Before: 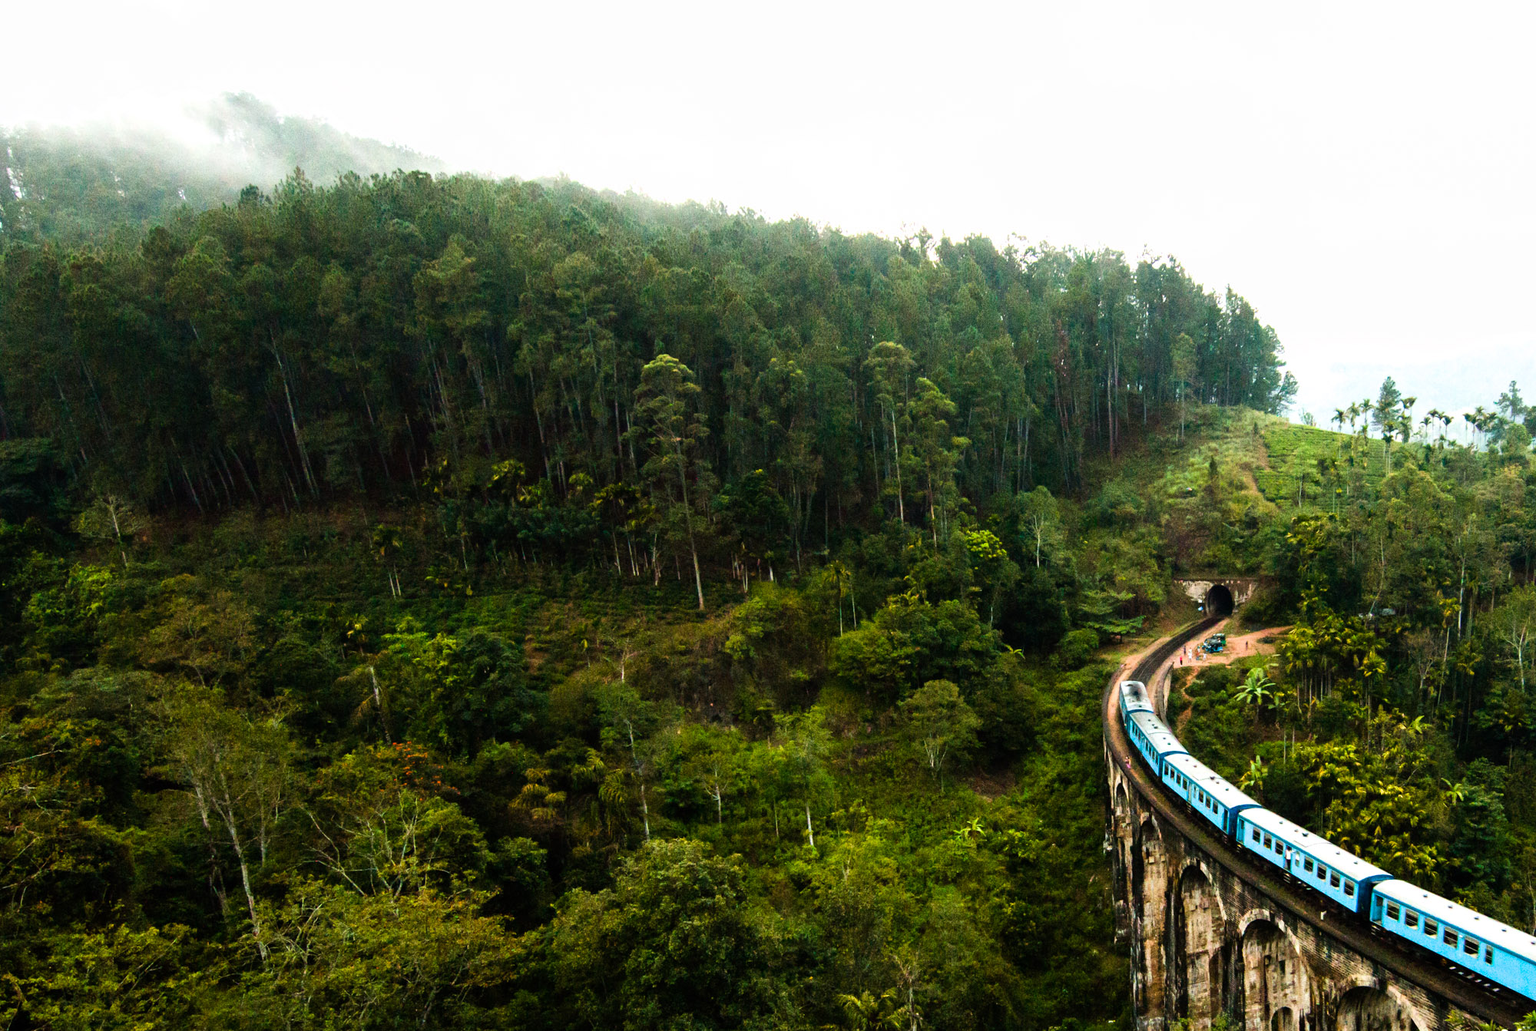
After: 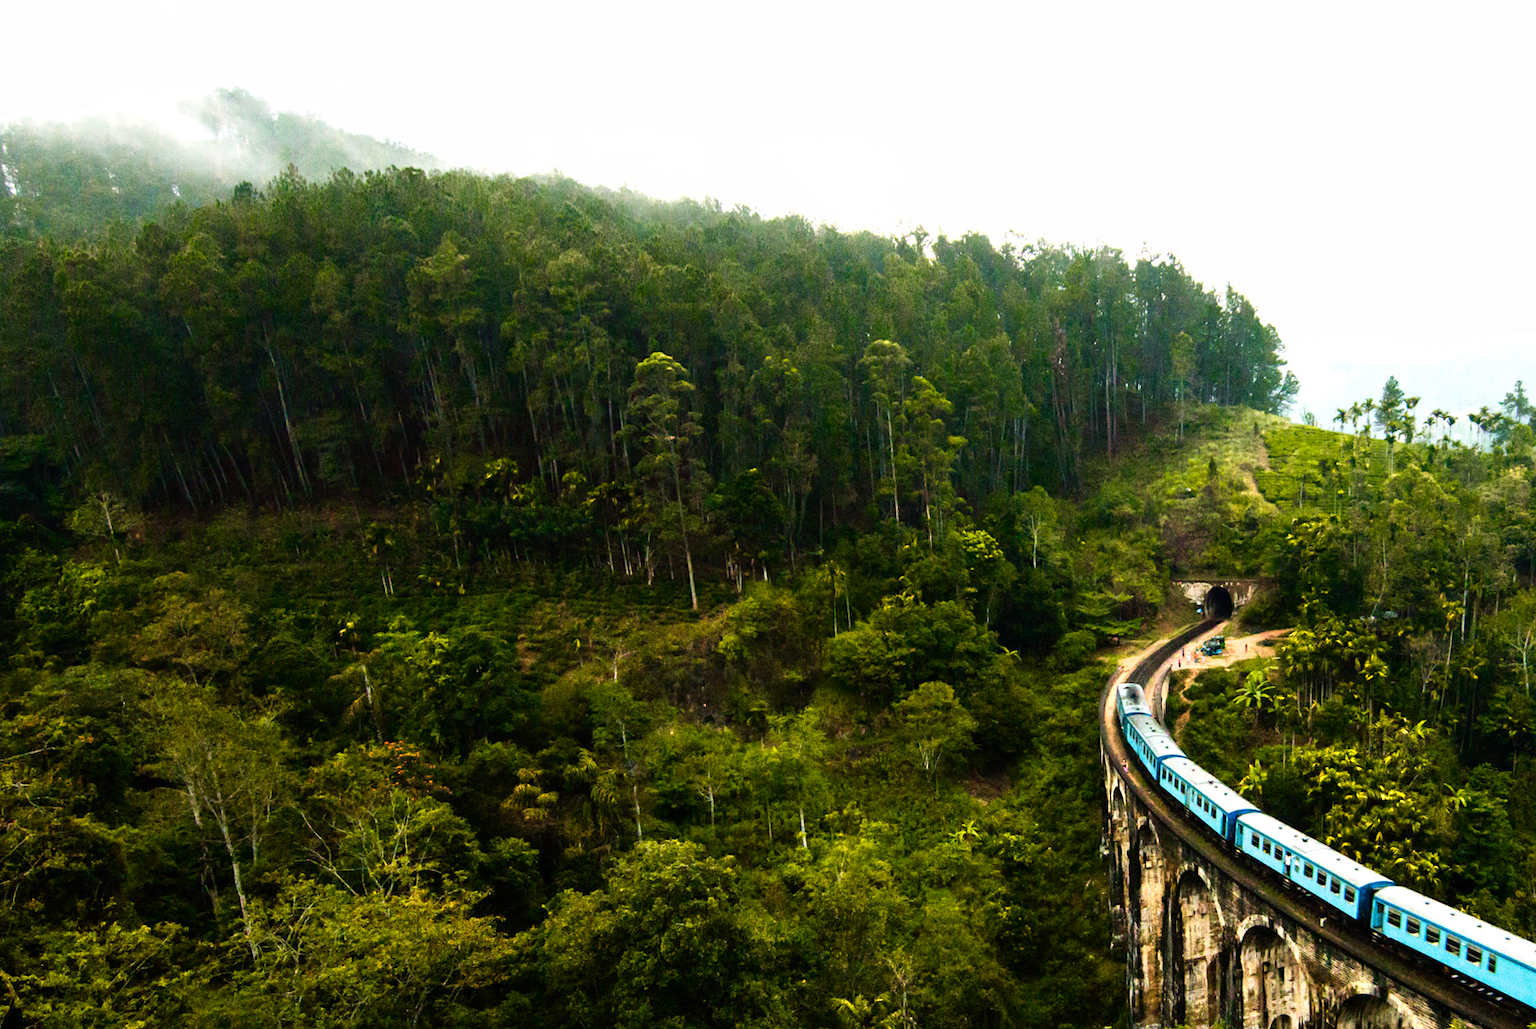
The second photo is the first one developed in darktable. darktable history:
color zones: curves: ch0 [(0.099, 0.624) (0.257, 0.596) (0.384, 0.376) (0.529, 0.492) (0.697, 0.564) (0.768, 0.532) (0.908, 0.644)]; ch1 [(0.112, 0.564) (0.254, 0.612) (0.432, 0.676) (0.592, 0.456) (0.743, 0.684) (0.888, 0.536)]; ch2 [(0.25, 0.5) (0.469, 0.36) (0.75, 0.5)]
rotate and perspective: rotation 0.192°, lens shift (horizontal) -0.015, crop left 0.005, crop right 0.996, crop top 0.006, crop bottom 0.99
